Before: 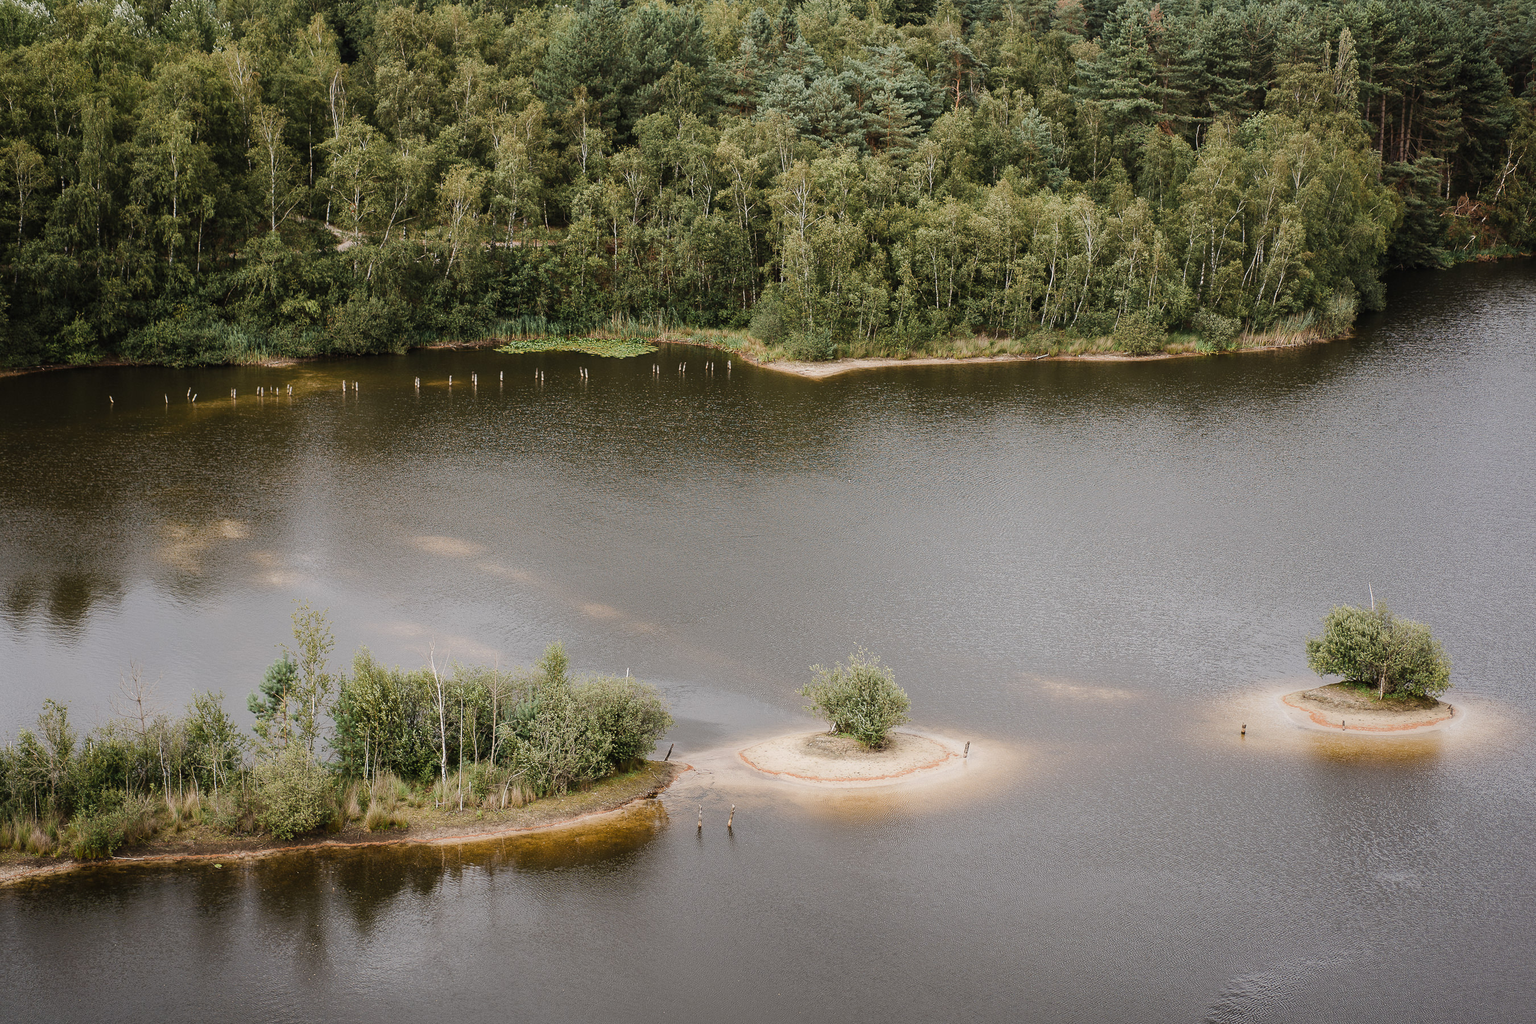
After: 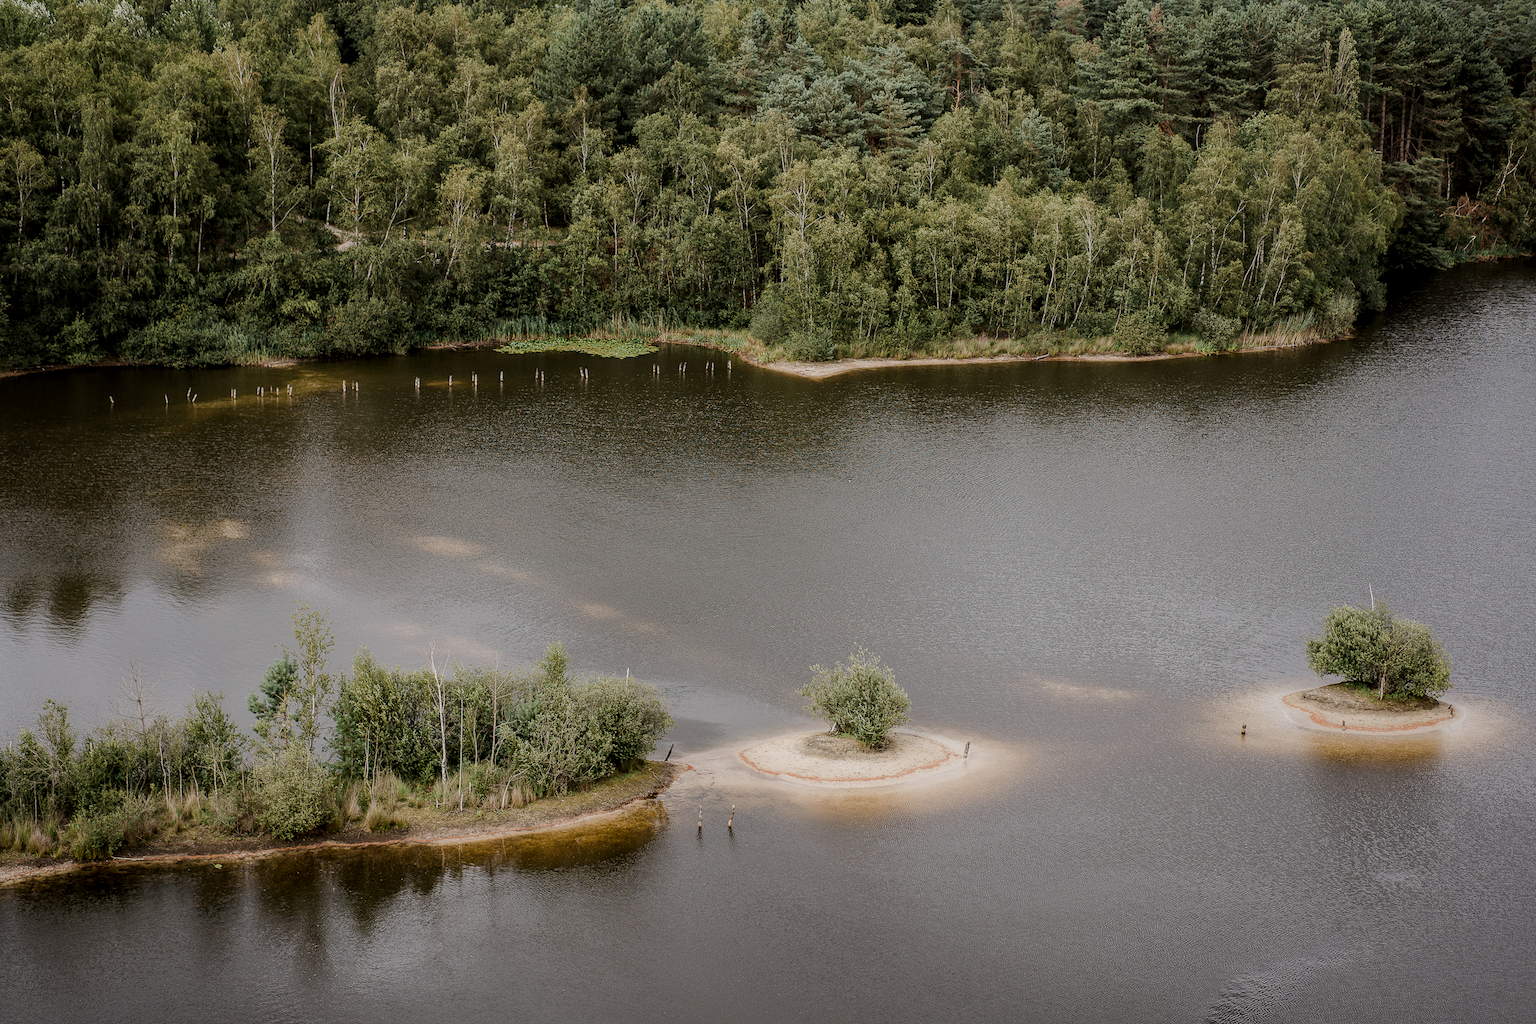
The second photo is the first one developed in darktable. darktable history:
exposure: black level correction 0.002, exposure -0.101 EV, compensate exposure bias true, compensate highlight preservation false
local contrast: on, module defaults
